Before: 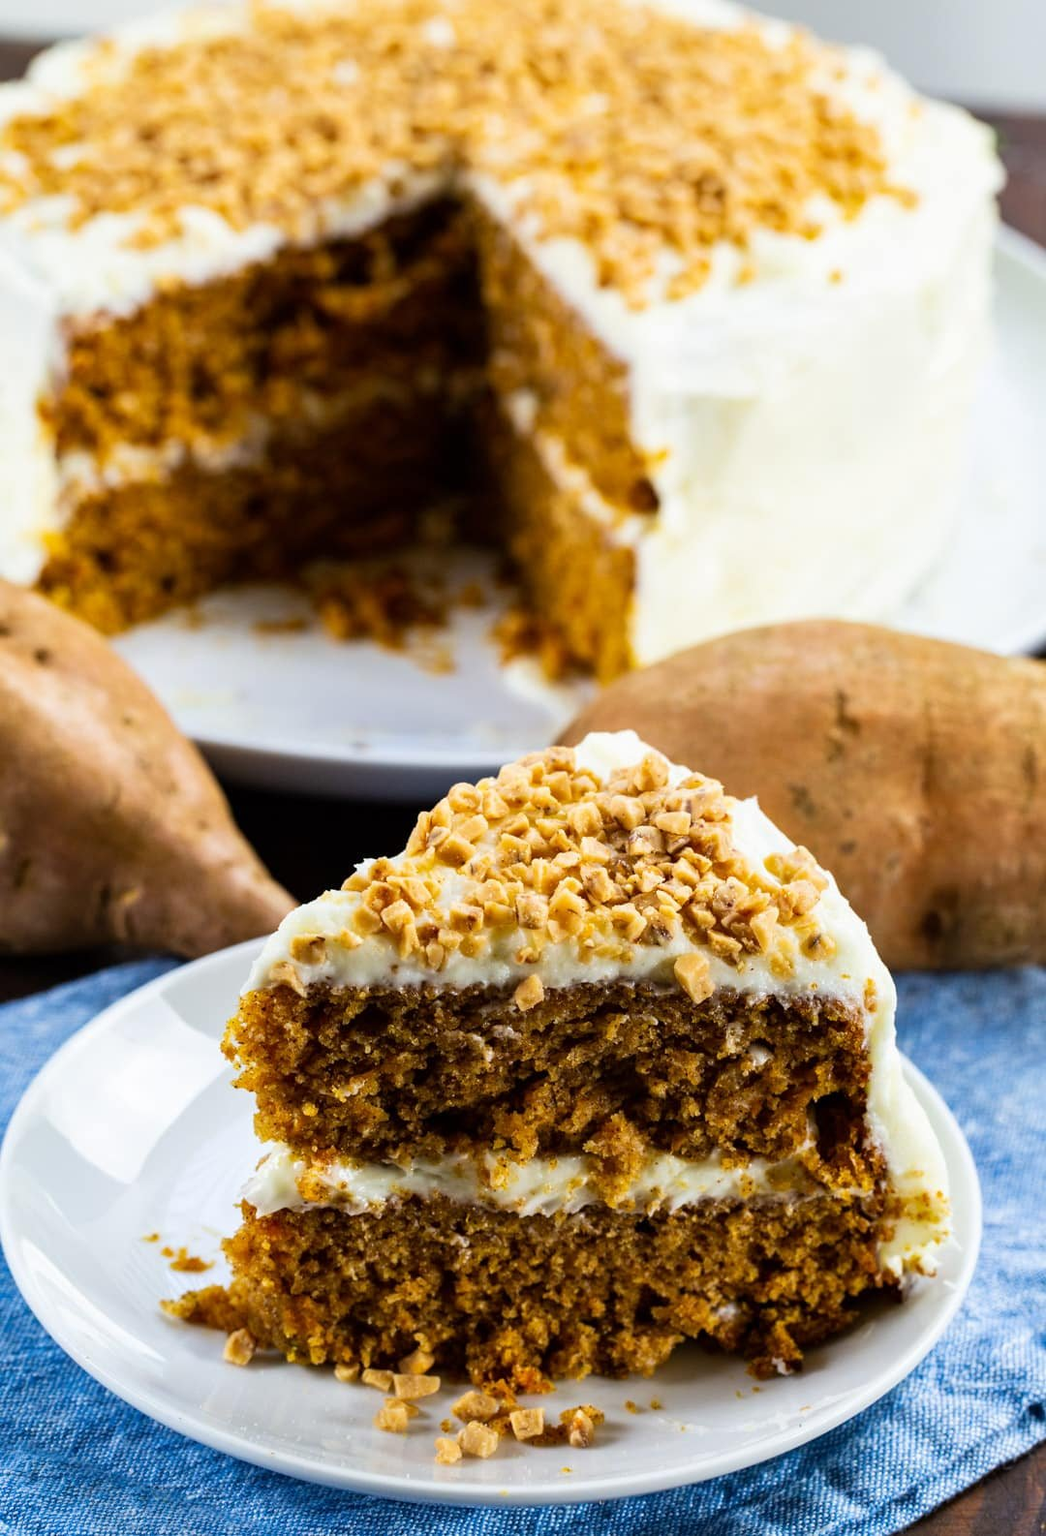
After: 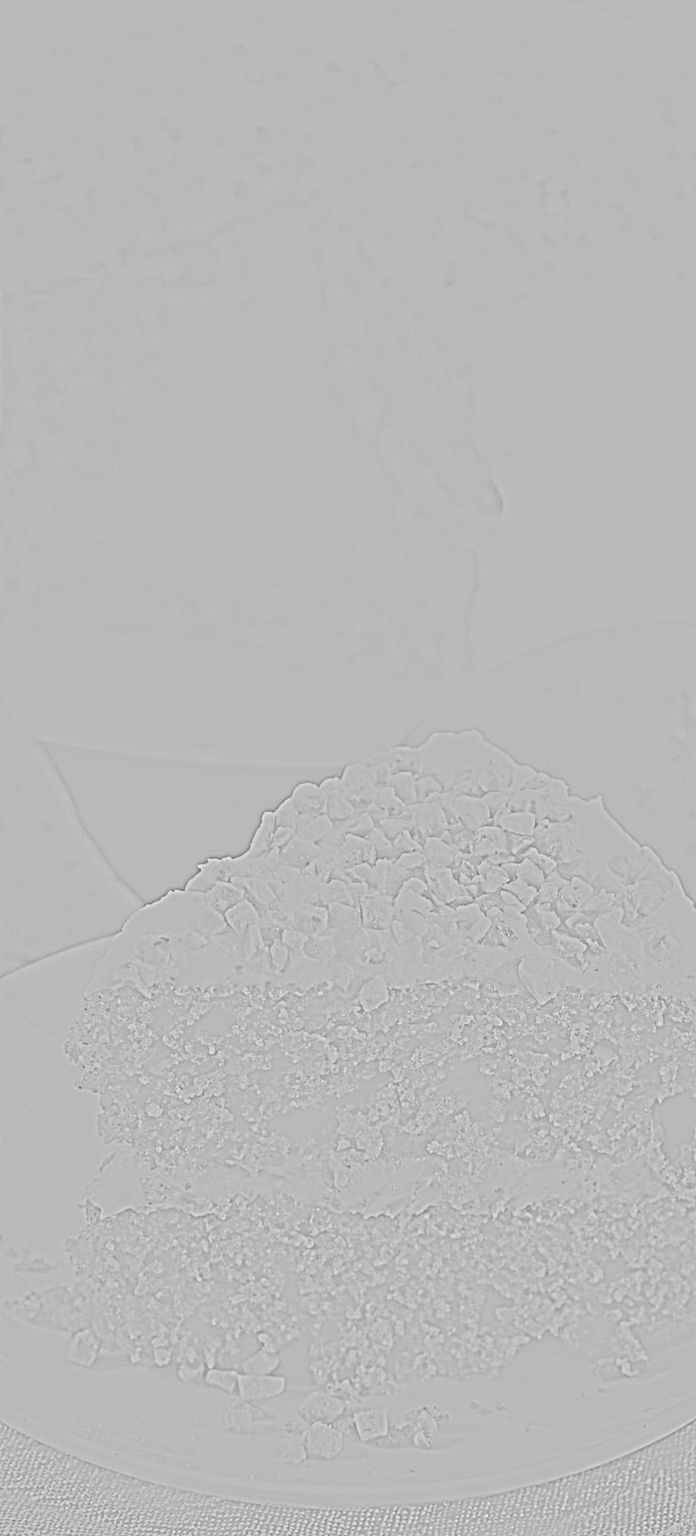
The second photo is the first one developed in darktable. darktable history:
crop and rotate: left 15.055%, right 18.278%
highpass: sharpness 5.84%, contrast boost 8.44%
rgb curve: curves: ch0 [(0, 0) (0.21, 0.15) (0.24, 0.21) (0.5, 0.75) (0.75, 0.96) (0.89, 0.99) (1, 1)]; ch1 [(0, 0.02) (0.21, 0.13) (0.25, 0.2) (0.5, 0.67) (0.75, 0.9) (0.89, 0.97) (1, 1)]; ch2 [(0, 0.02) (0.21, 0.13) (0.25, 0.2) (0.5, 0.67) (0.75, 0.9) (0.89, 0.97) (1, 1)], compensate middle gray true
